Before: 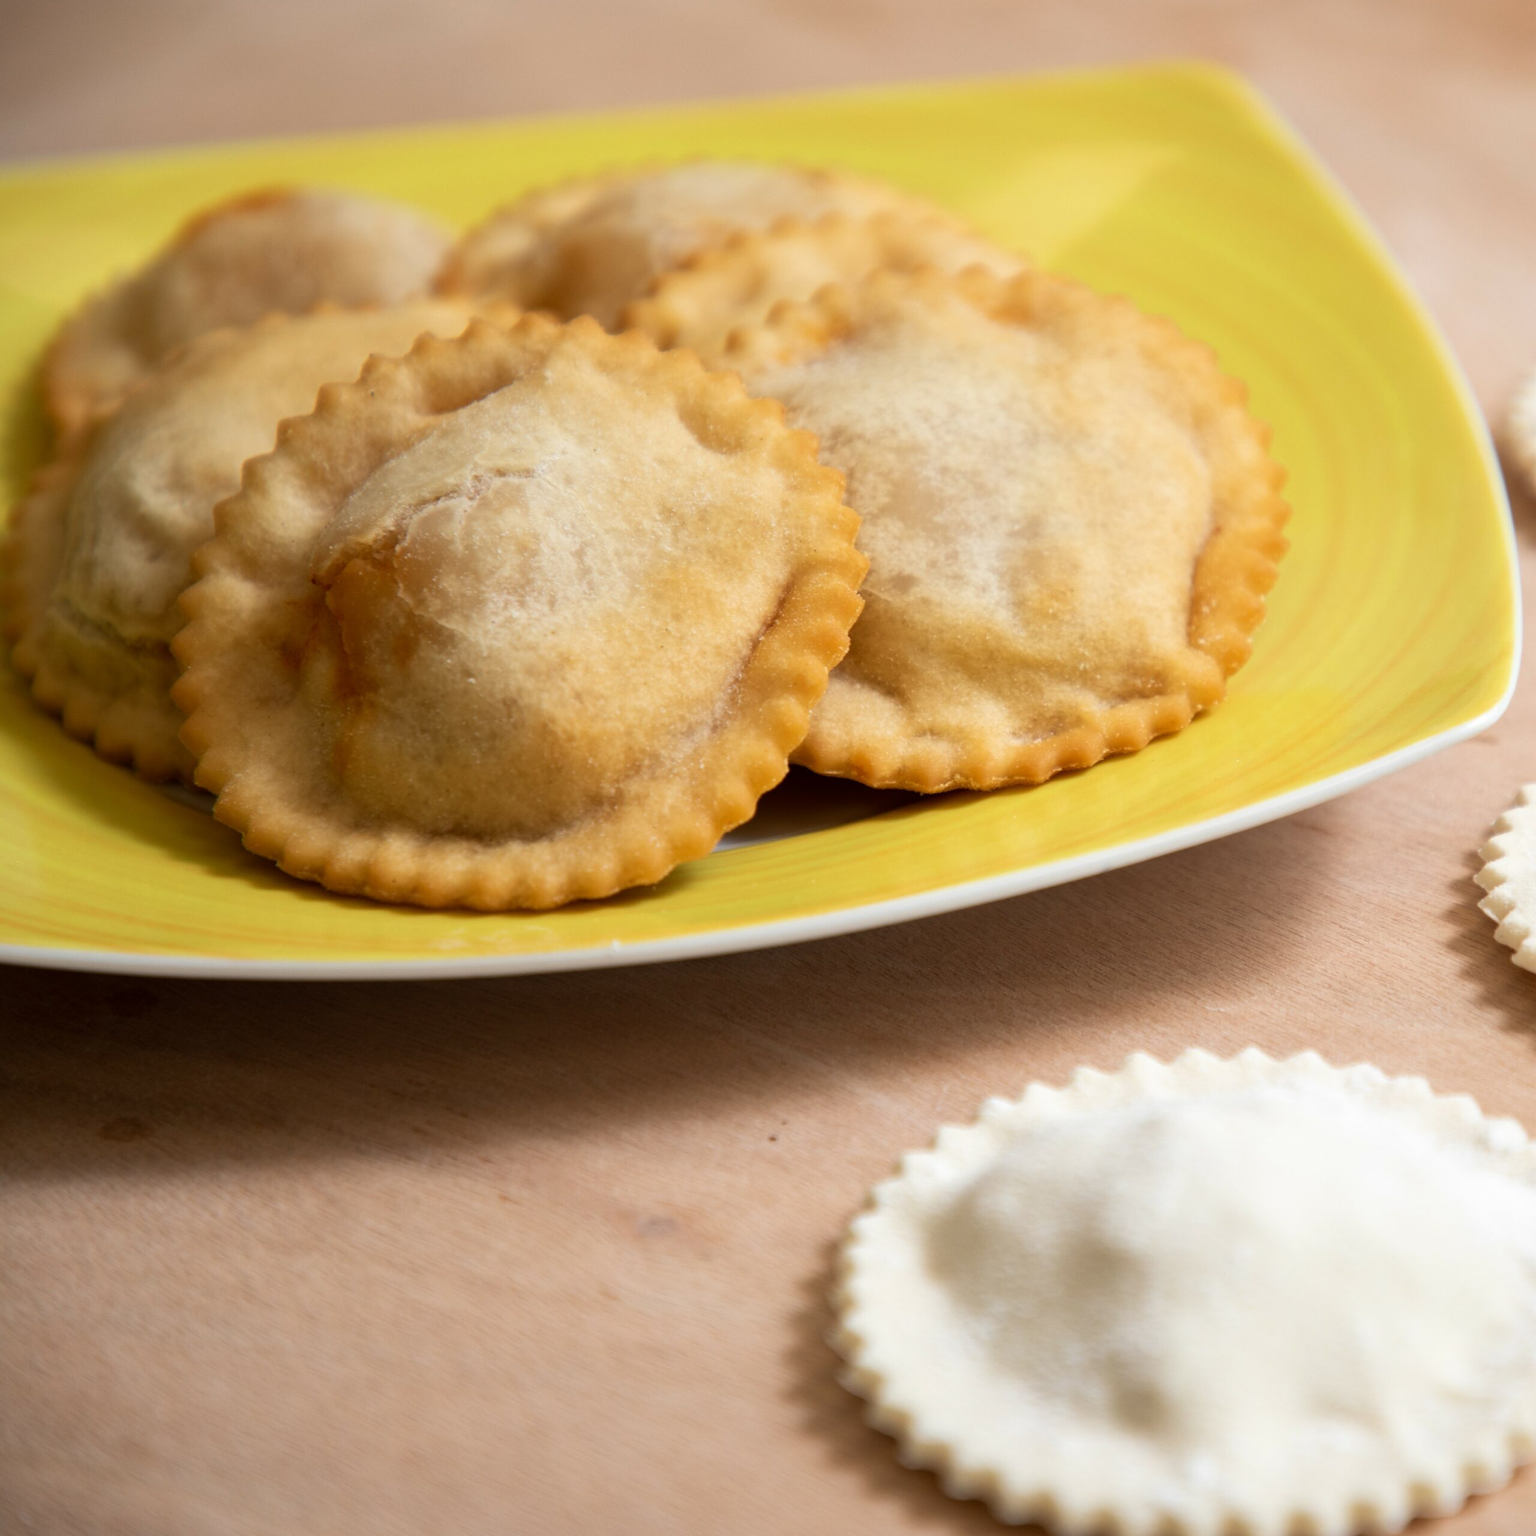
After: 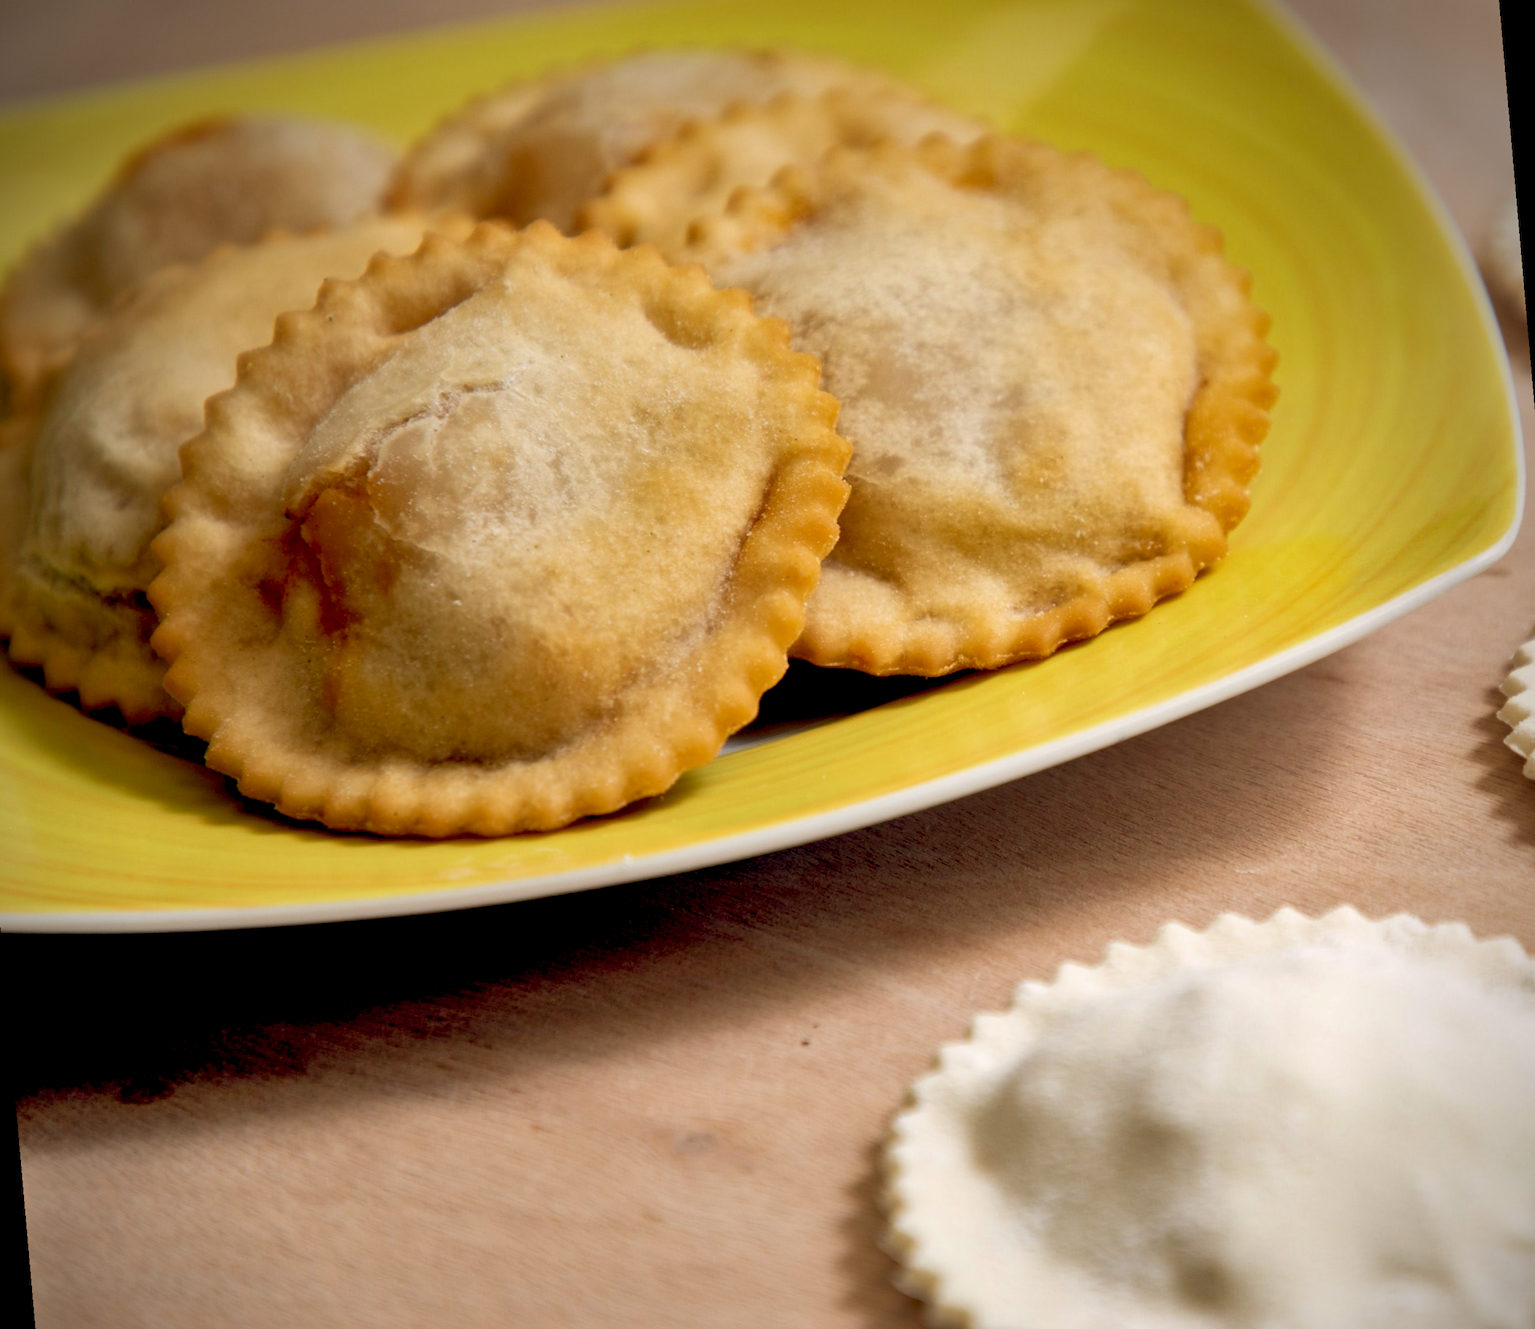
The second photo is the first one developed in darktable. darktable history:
color balance: lift [0.975, 0.993, 1, 1.015], gamma [1.1, 1, 1, 0.945], gain [1, 1.04, 1, 0.95]
rotate and perspective: rotation -5°, crop left 0.05, crop right 0.952, crop top 0.11, crop bottom 0.89
shadows and highlights: shadows 53, soften with gaussian
vignetting: brightness -0.629, saturation -0.007, center (-0.028, 0.239)
